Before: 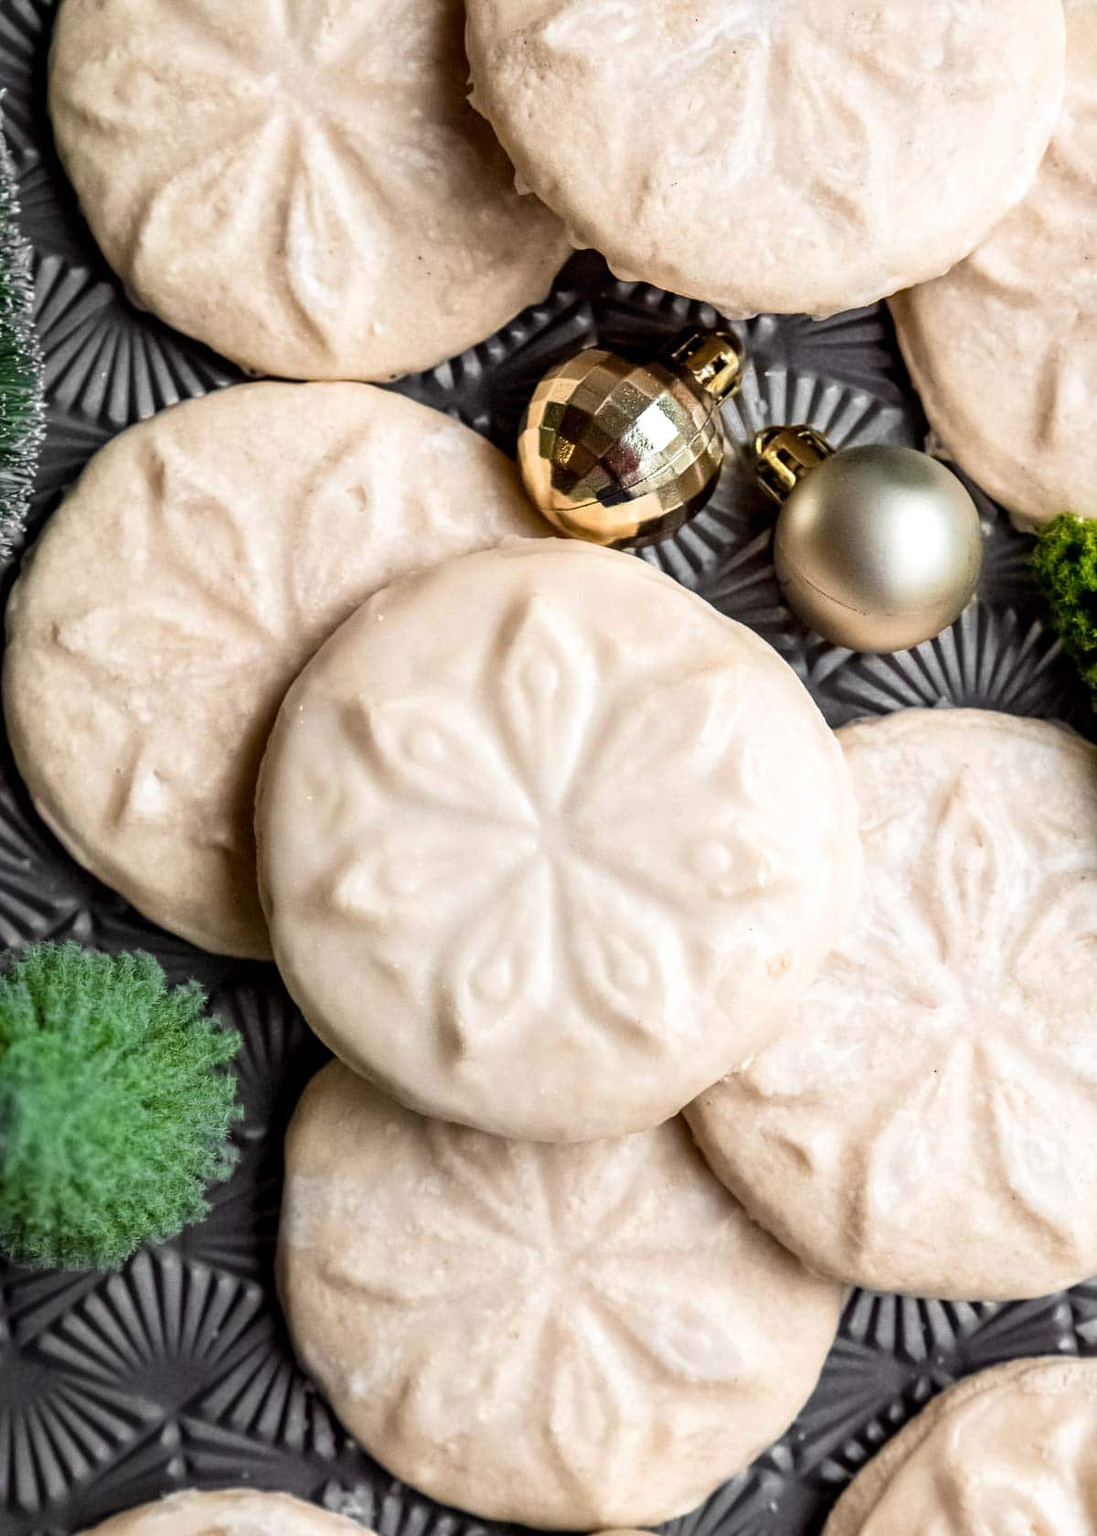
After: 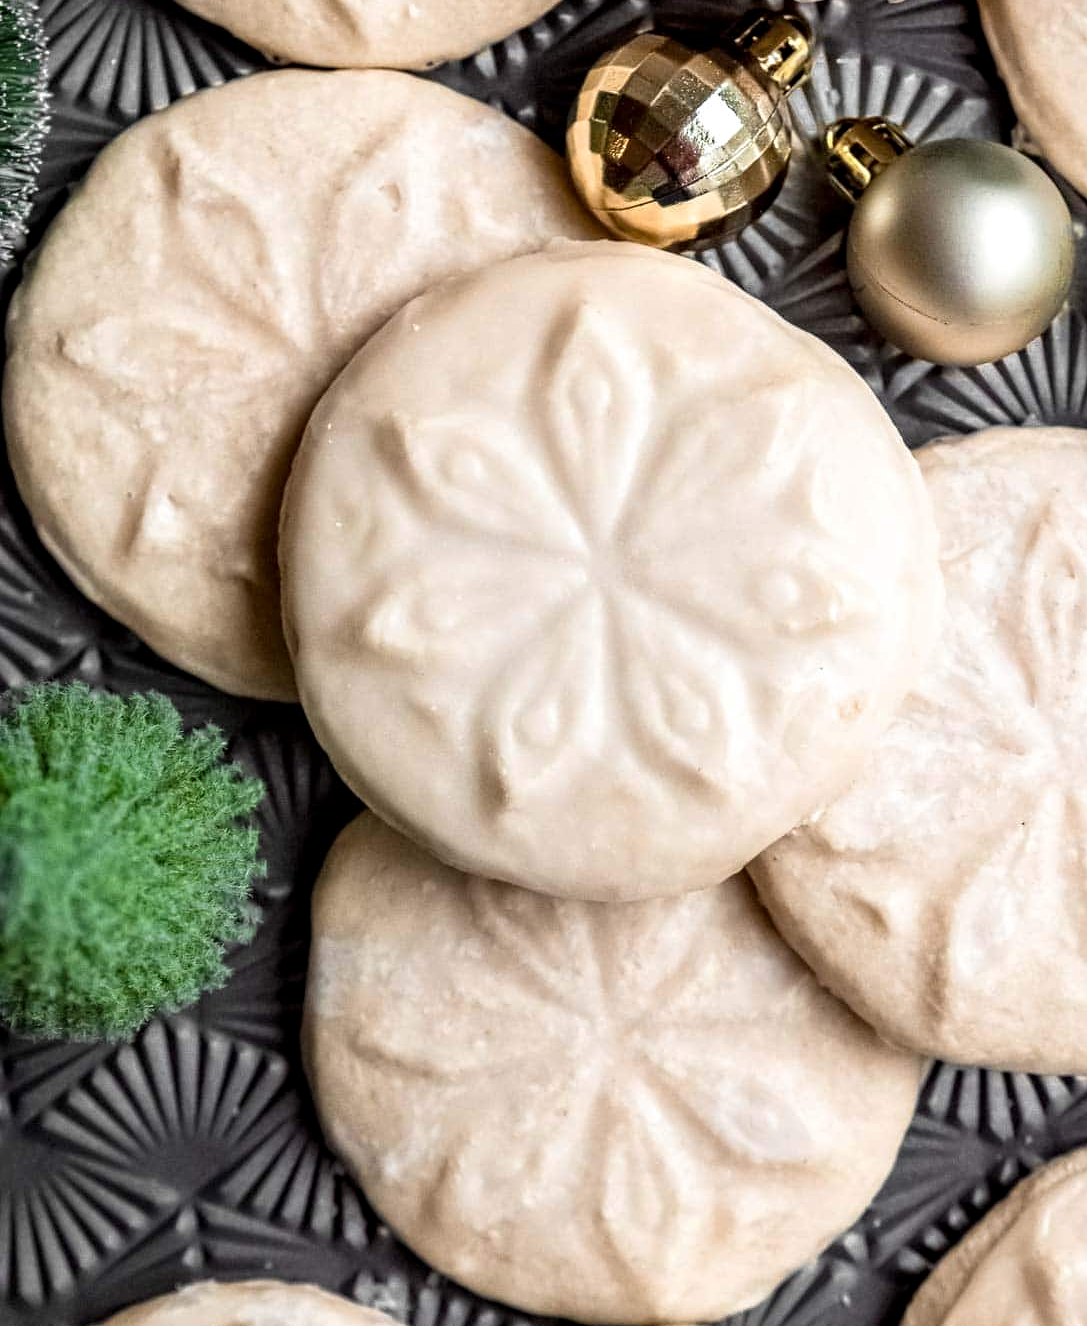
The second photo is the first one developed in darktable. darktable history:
contrast equalizer: octaves 7, y [[0.502, 0.505, 0.512, 0.529, 0.564, 0.588], [0.5 ×6], [0.502, 0.505, 0.512, 0.529, 0.564, 0.588], [0, 0.001, 0.001, 0.004, 0.008, 0.011], [0, 0.001, 0.001, 0.004, 0.008, 0.011]]
crop: top 20.754%, right 9.385%, bottom 0.263%
